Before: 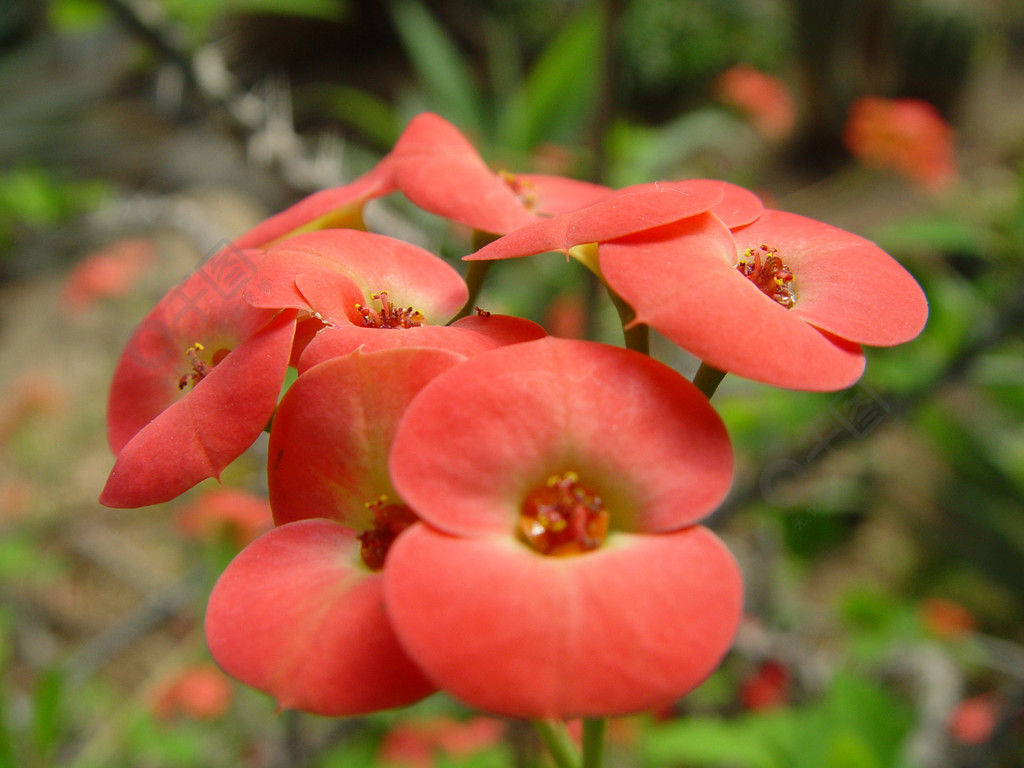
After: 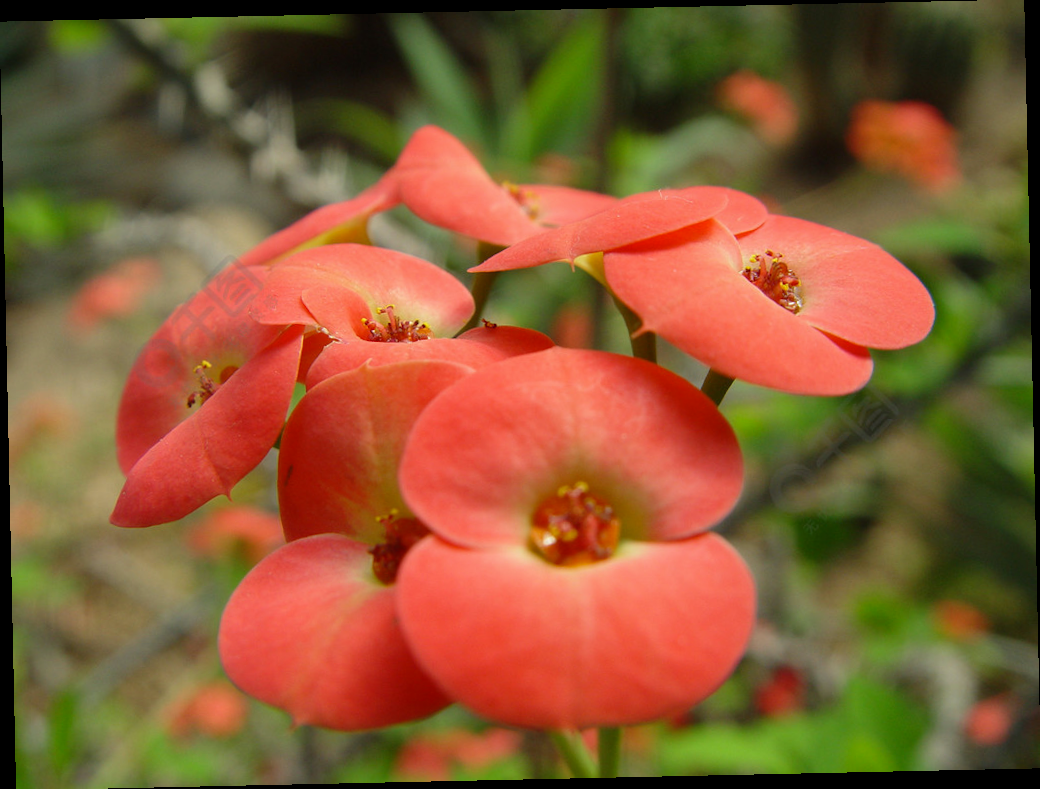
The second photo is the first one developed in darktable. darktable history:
rotate and perspective: rotation -1.24°, automatic cropping off
color correction: highlights a* -2.68, highlights b* 2.57
